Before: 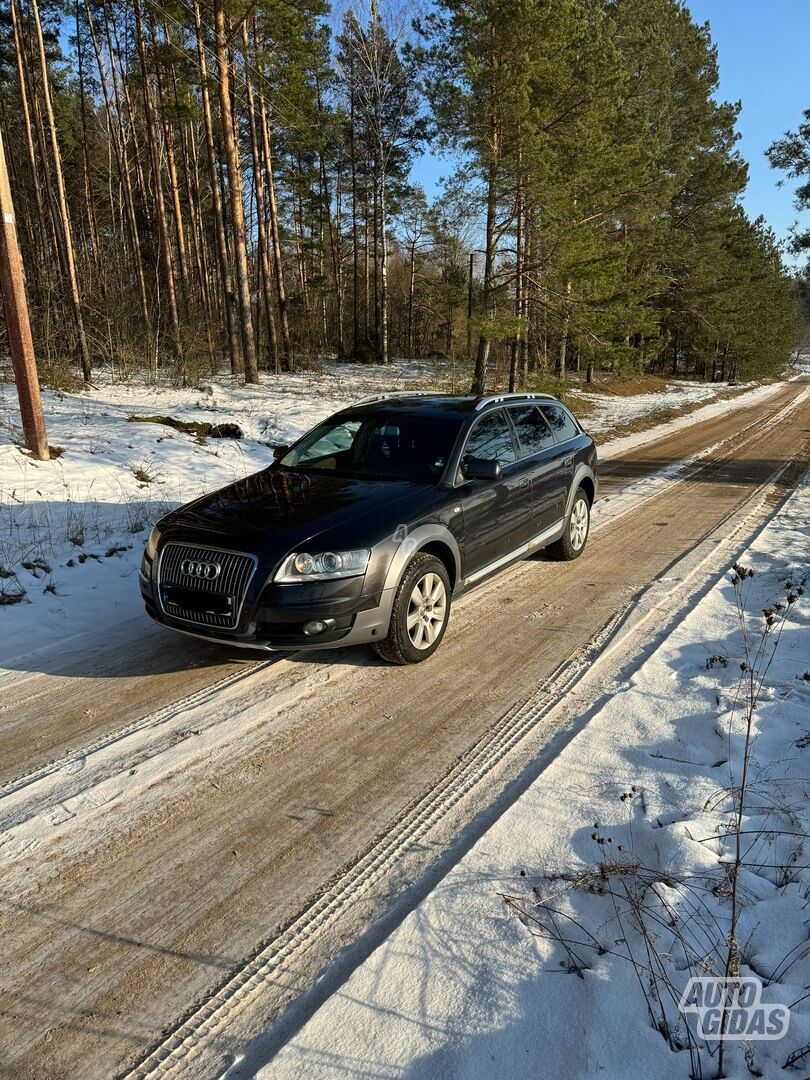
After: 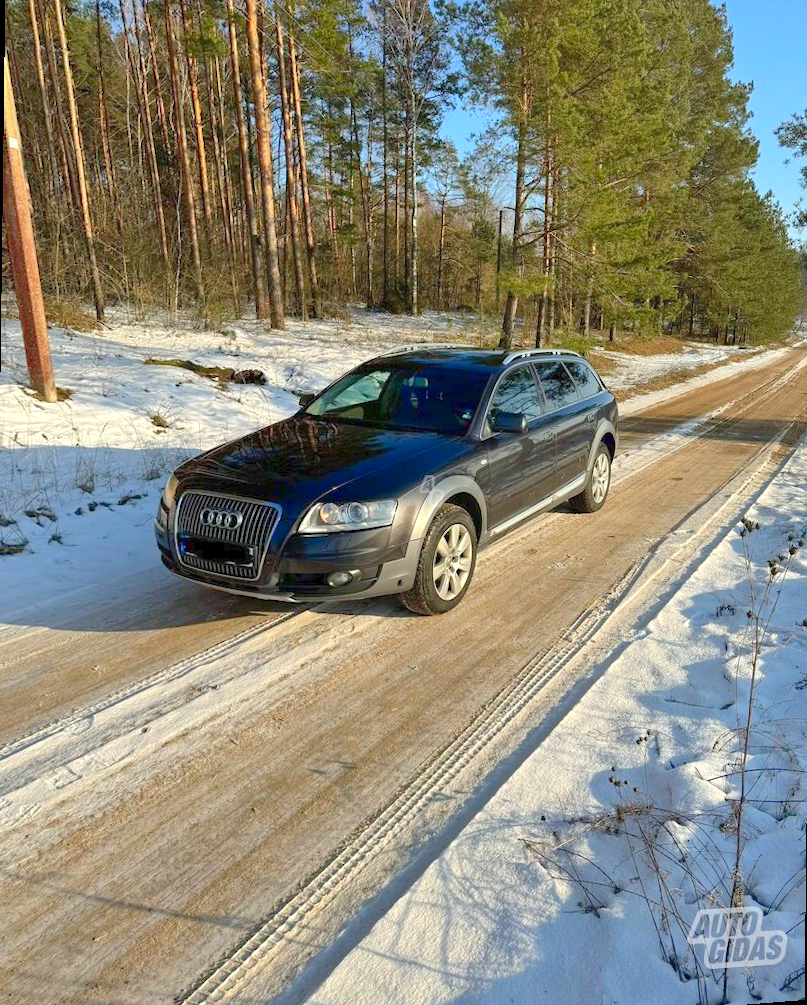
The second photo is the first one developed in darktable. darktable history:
levels: levels [0, 0.397, 0.955]
shadows and highlights: on, module defaults
rotate and perspective: rotation 0.679°, lens shift (horizontal) 0.136, crop left 0.009, crop right 0.991, crop top 0.078, crop bottom 0.95
